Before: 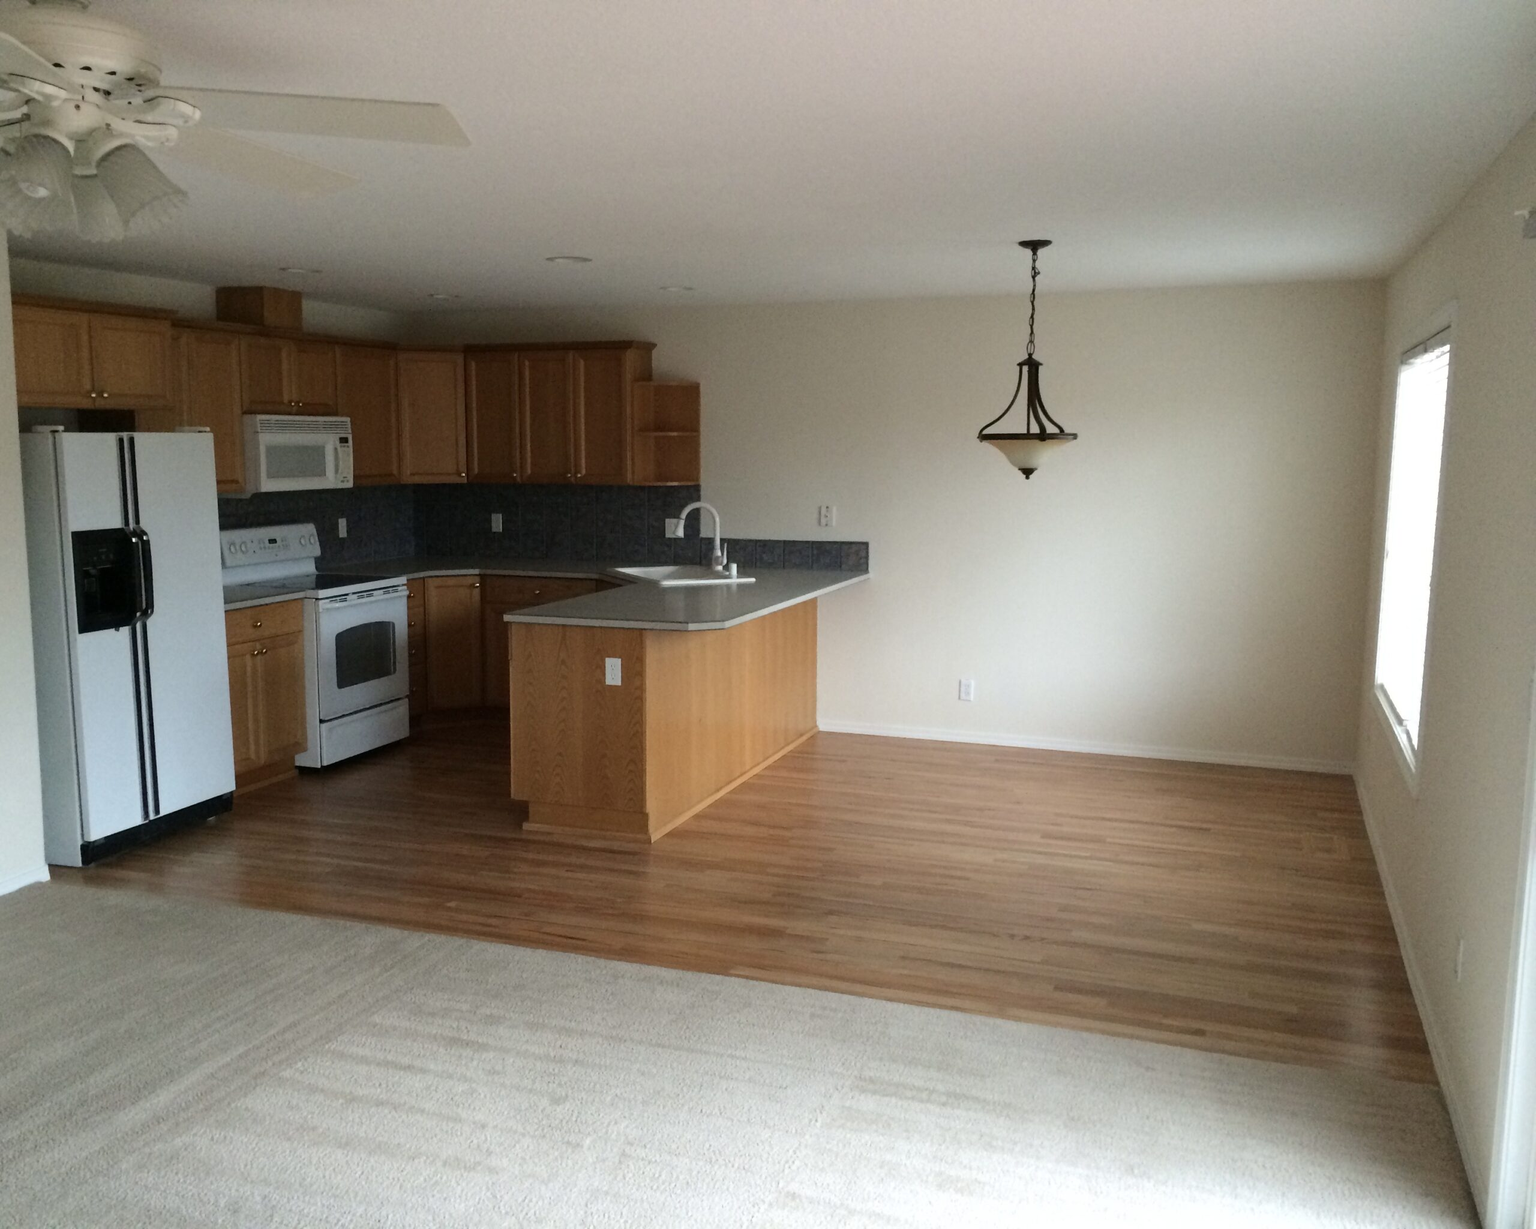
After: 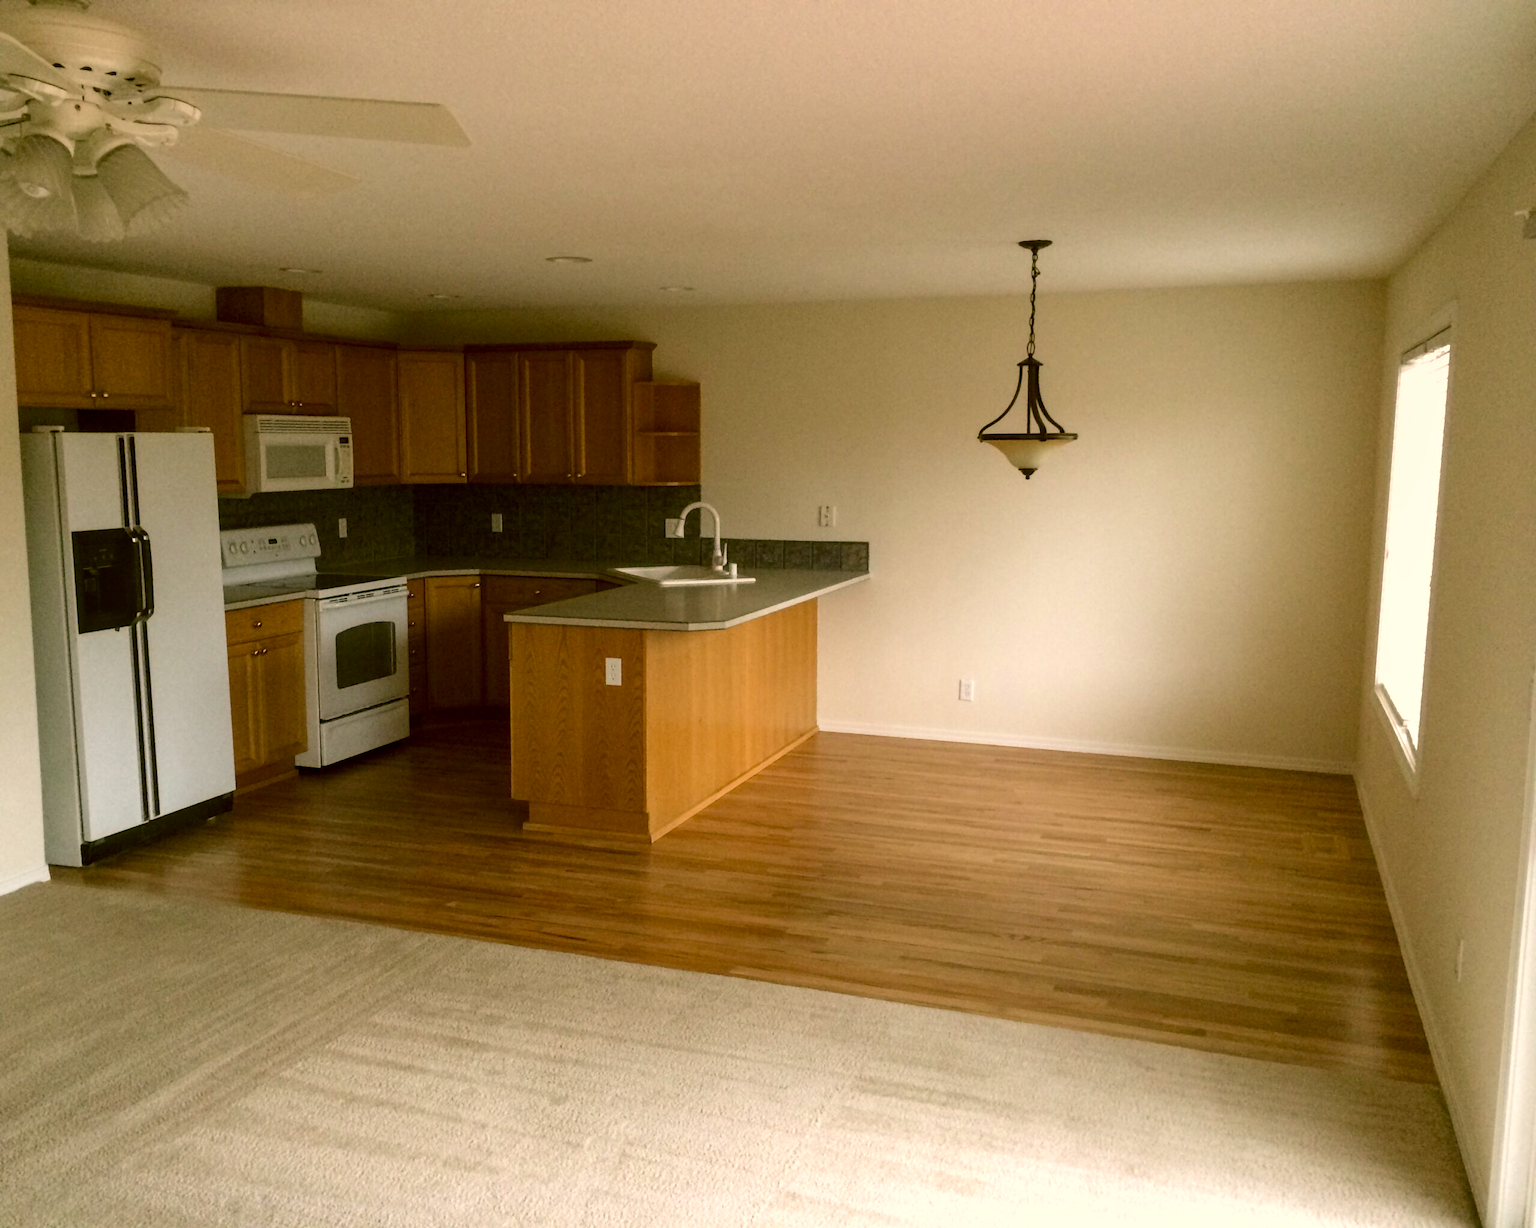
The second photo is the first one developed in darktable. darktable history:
color correction: highlights a* 8.98, highlights b* 15.09, shadows a* -0.49, shadows b* 26.52
local contrast: on, module defaults
